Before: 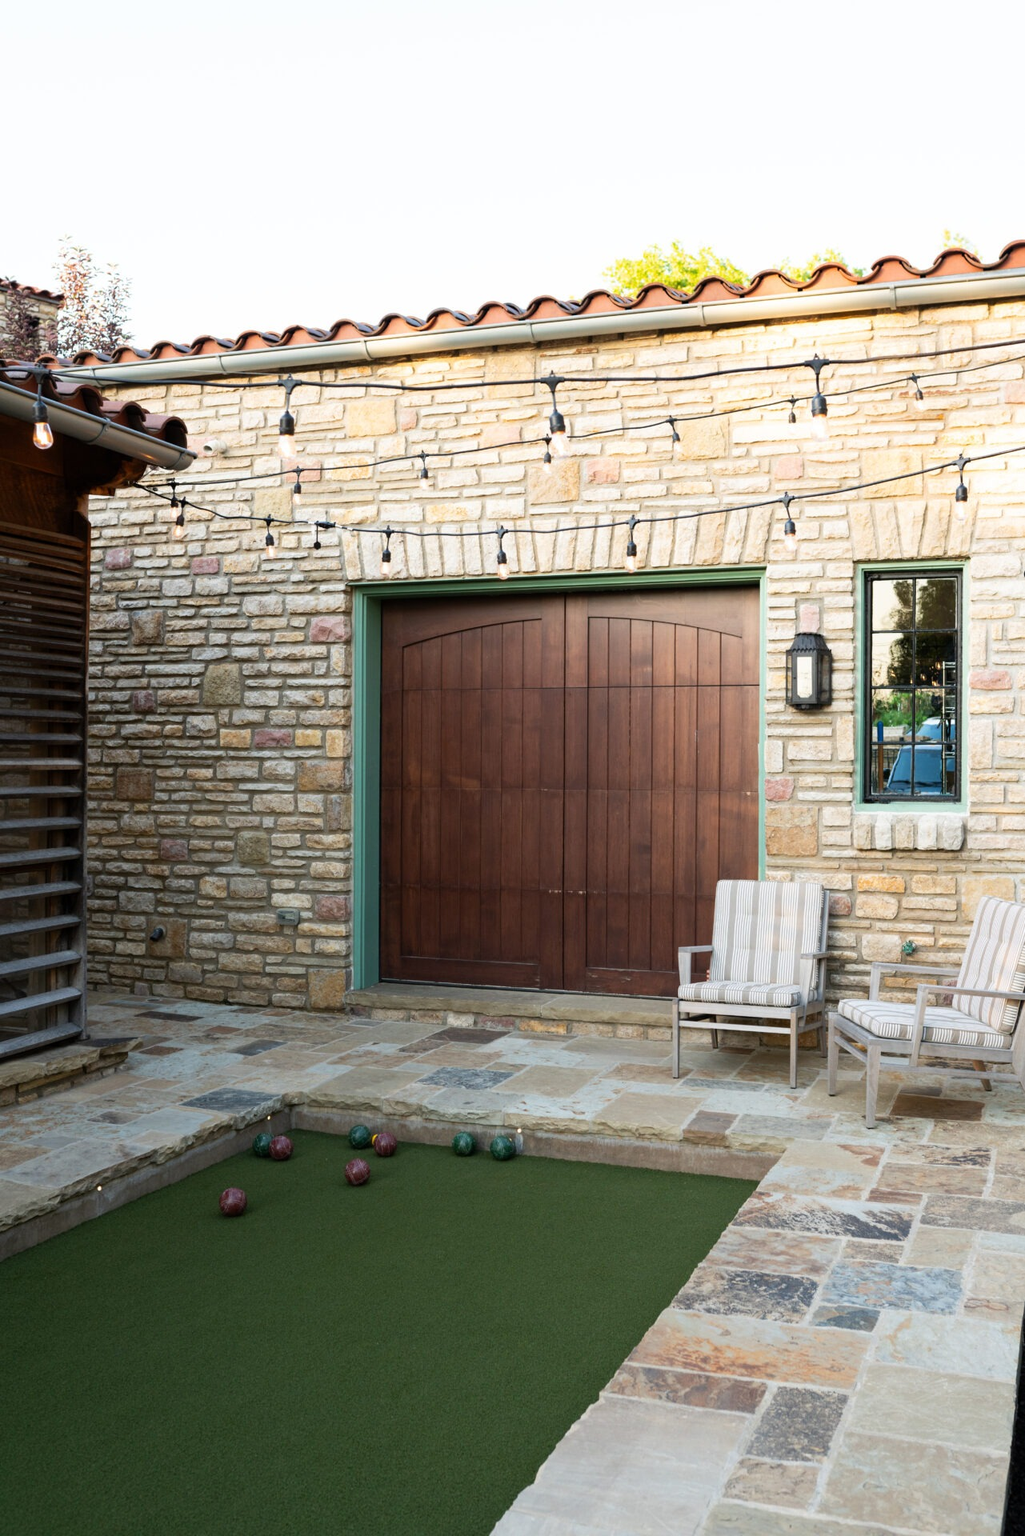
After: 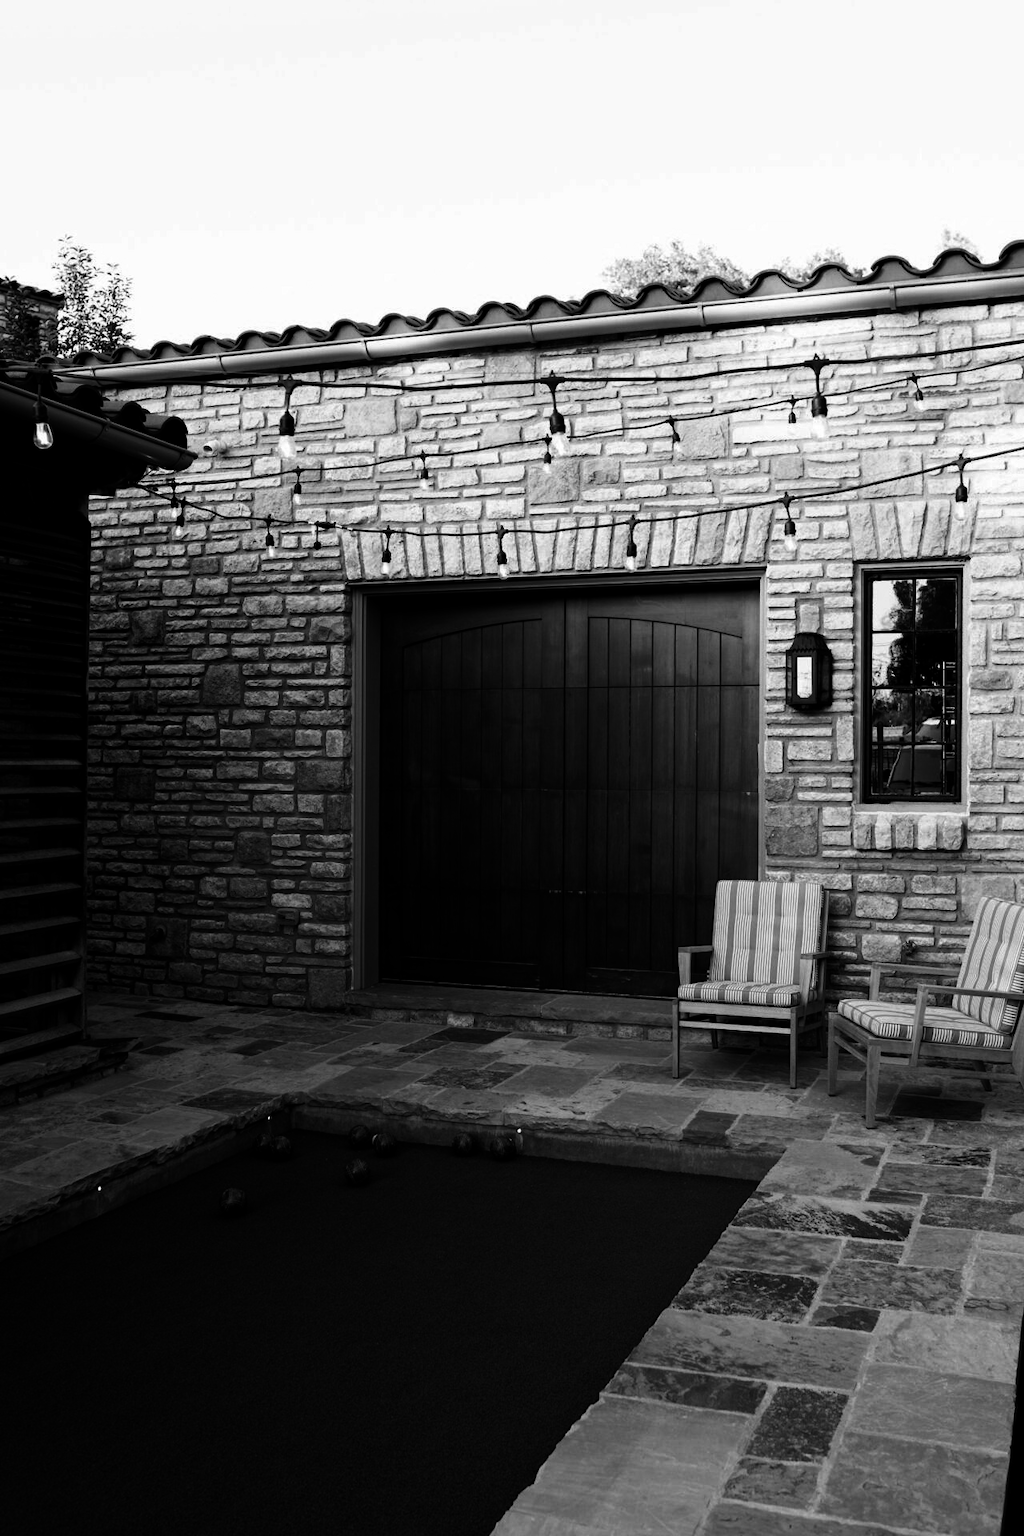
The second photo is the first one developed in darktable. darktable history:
color zones: curves: ch0 [(0, 0.533) (0.126, 0.533) (0.234, 0.533) (0.368, 0.357) (0.5, 0.5) (0.625, 0.5) (0.74, 0.637) (0.875, 0.5)]; ch1 [(0.004, 0.708) (0.129, 0.662) (0.25, 0.5) (0.375, 0.331) (0.496, 0.396) (0.625, 0.649) (0.739, 0.26) (0.875, 0.5) (1, 0.478)]; ch2 [(0, 0.409) (0.132, 0.403) (0.236, 0.558) (0.379, 0.448) (0.5, 0.5) (0.625, 0.5) (0.691, 0.39) (0.875, 0.5)]
contrast brightness saturation: contrast 0.02, brightness -1, saturation -1
